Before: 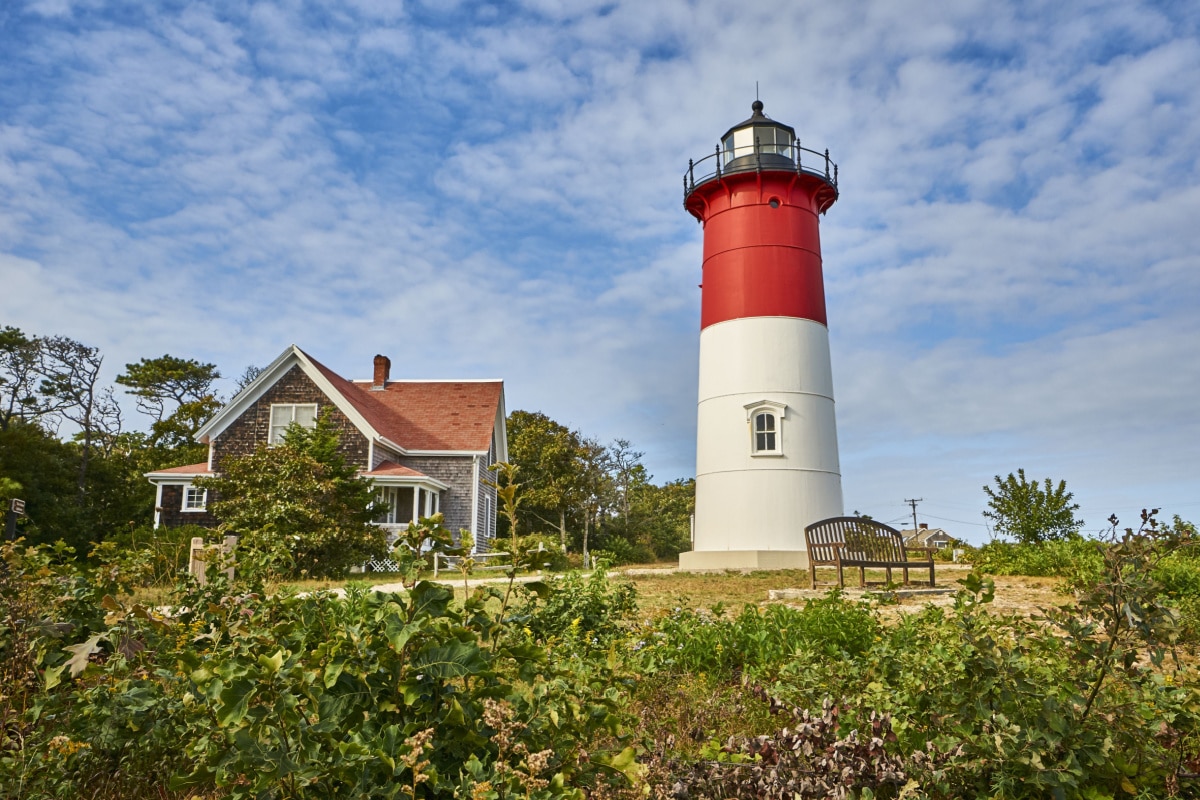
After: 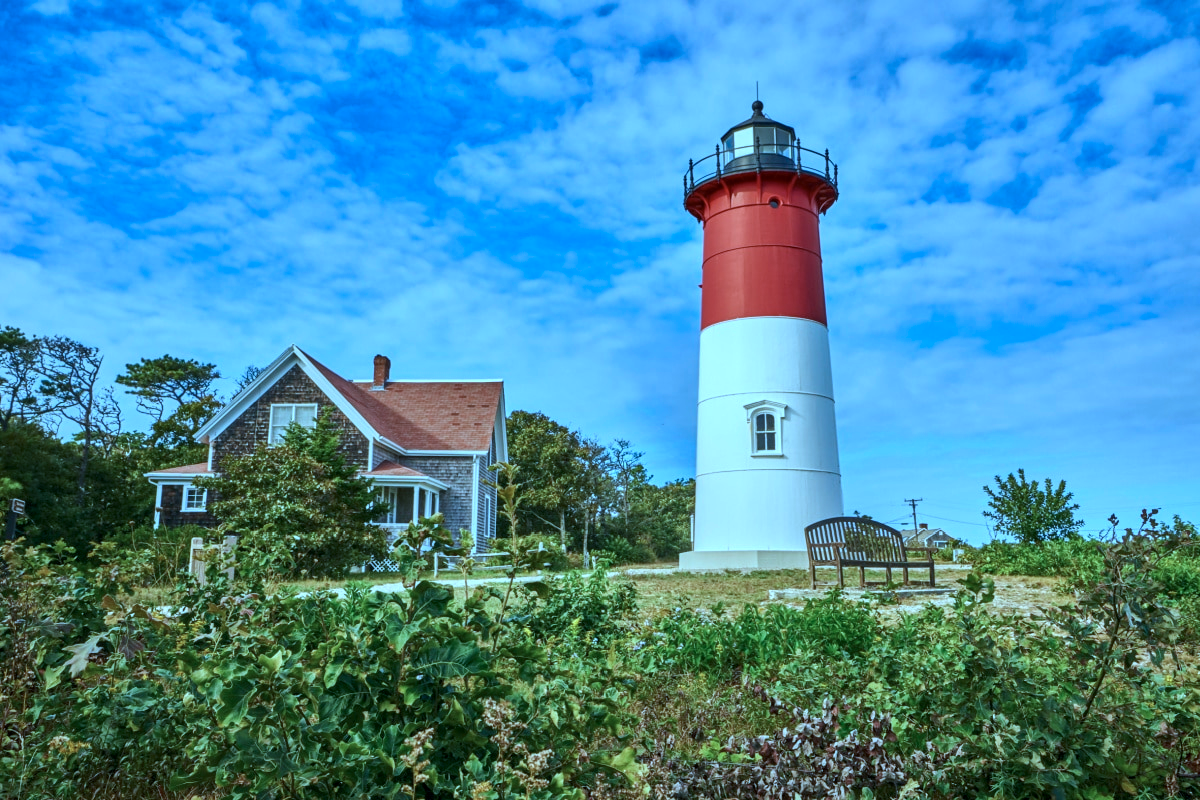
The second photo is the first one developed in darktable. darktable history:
local contrast: on, module defaults
color calibration: gray › normalize channels true, illuminant custom, x 0.431, y 0.394, temperature 3111 K, gamut compression 0.005
